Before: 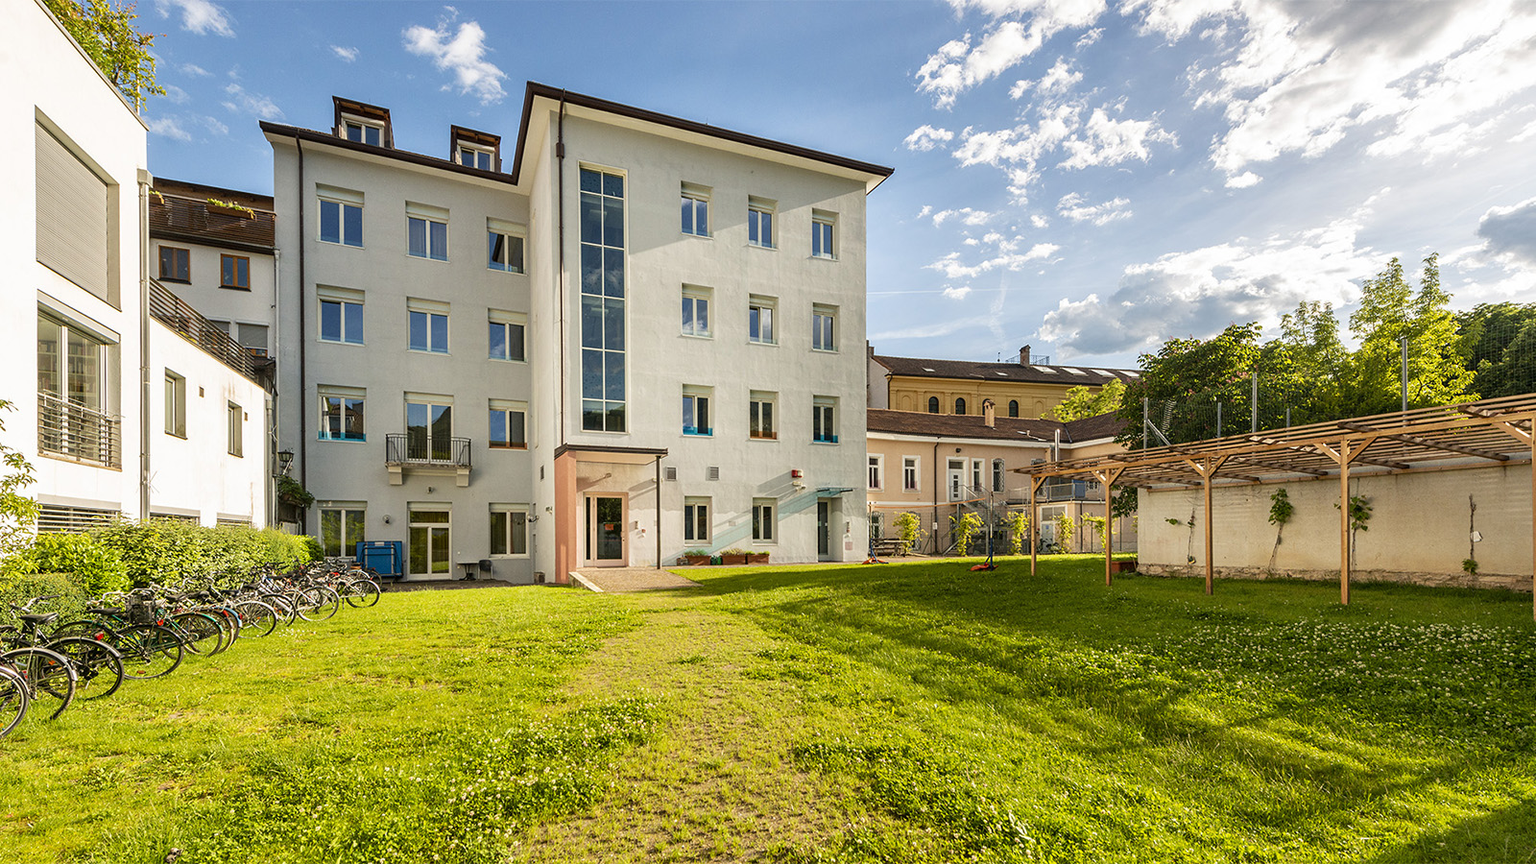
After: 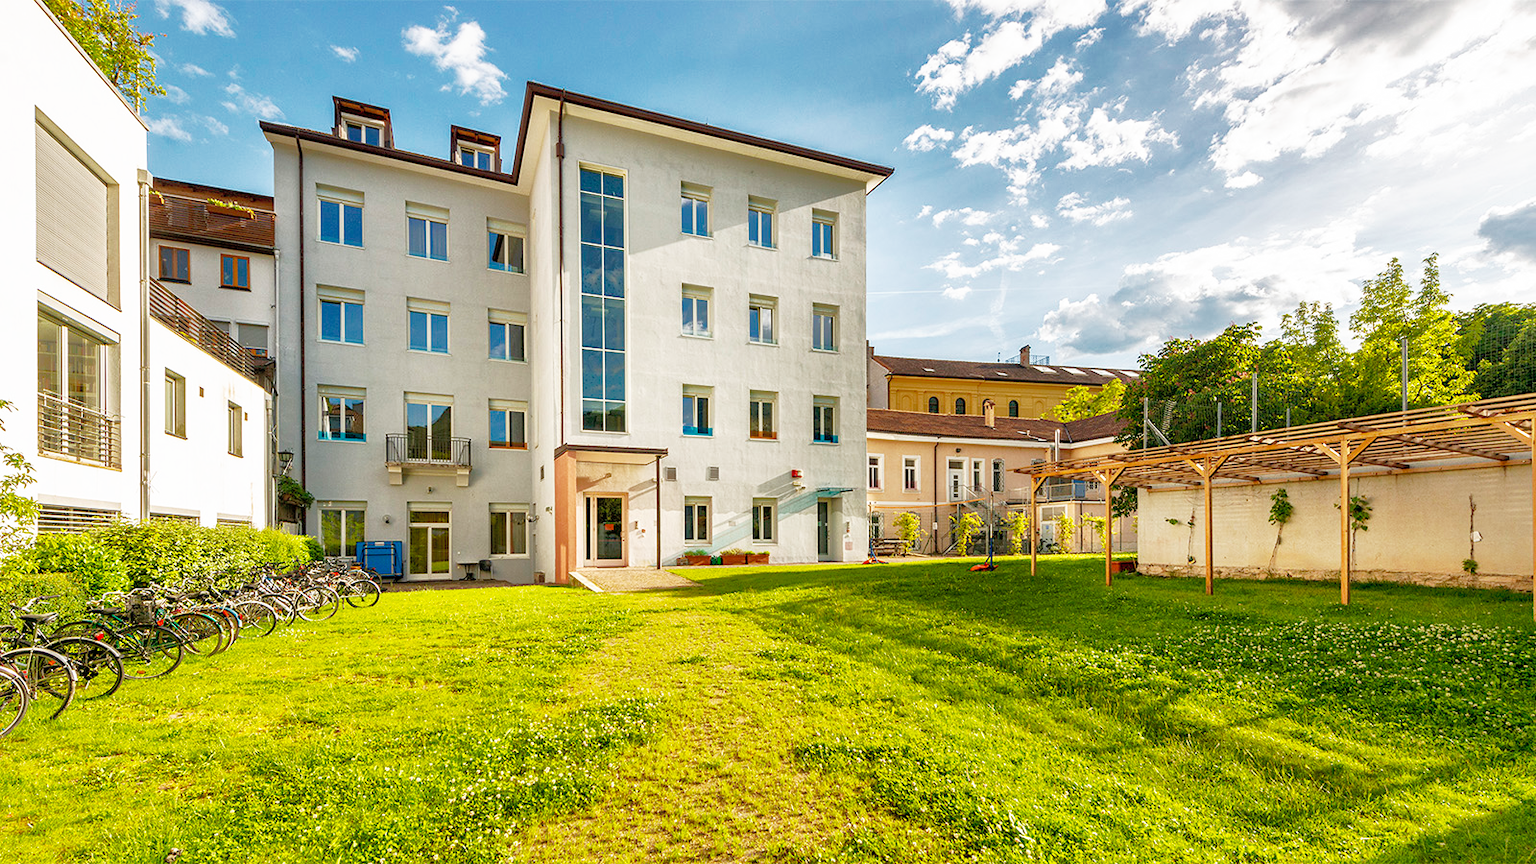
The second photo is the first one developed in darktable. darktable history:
base curve: curves: ch0 [(0, 0) (0.005, 0.002) (0.15, 0.3) (0.4, 0.7) (0.75, 0.95) (1, 1)], preserve colors none
shadows and highlights: shadows 60.59, highlights -59.88
